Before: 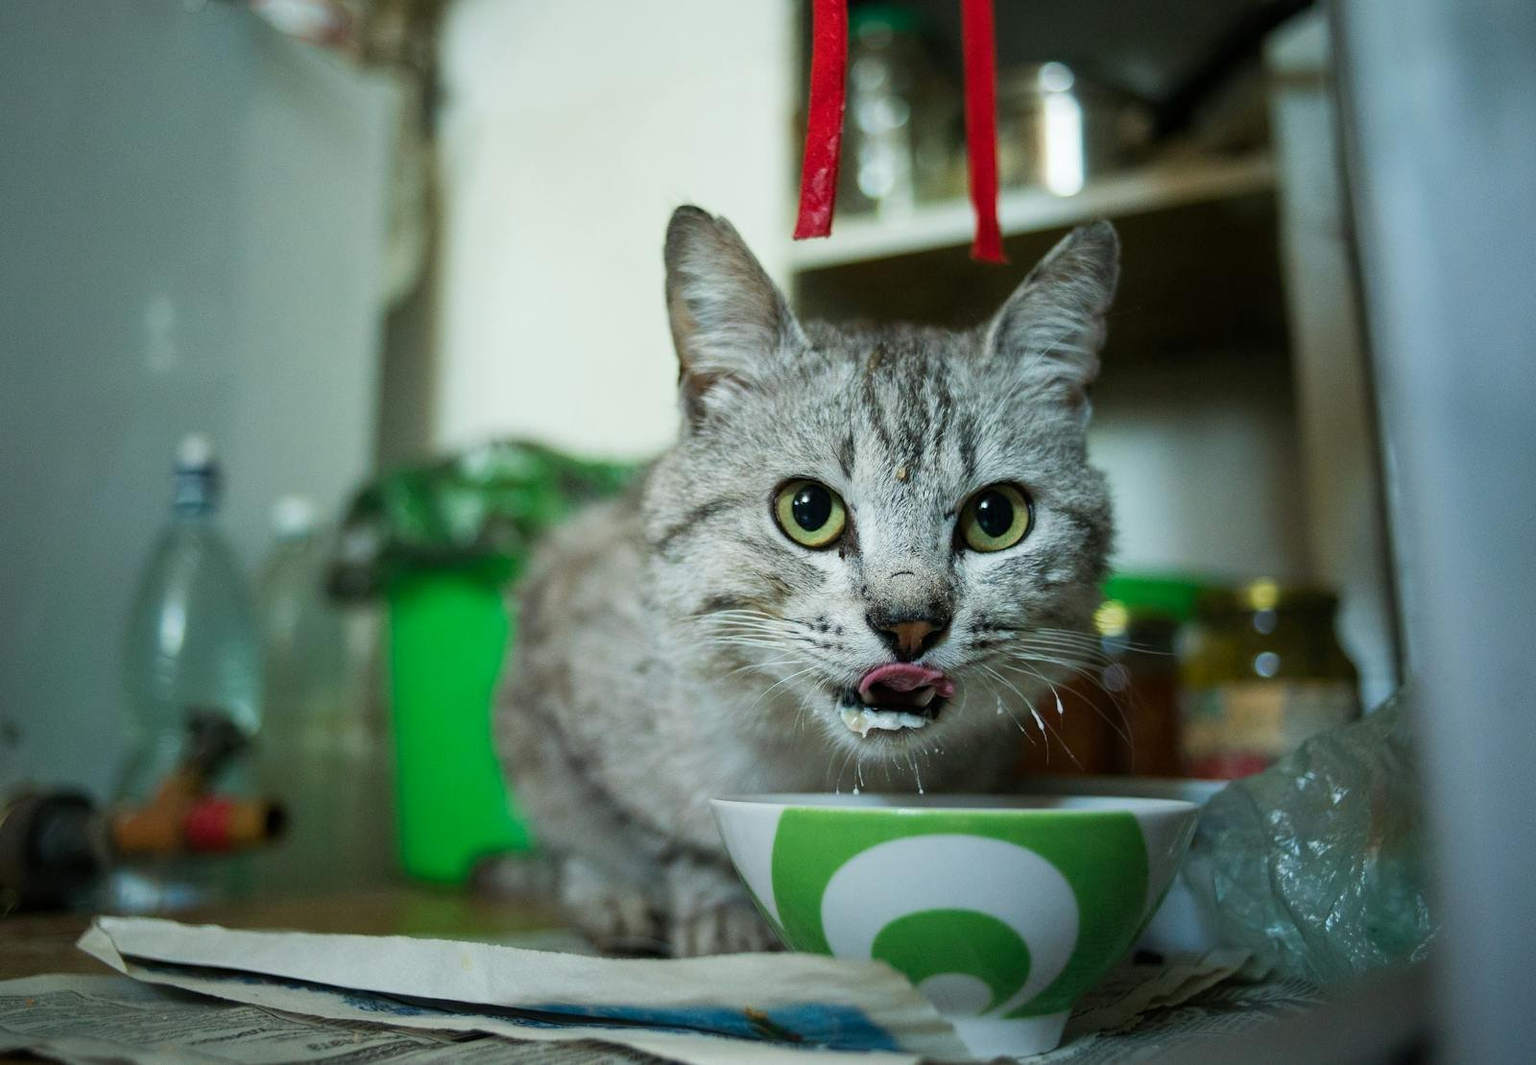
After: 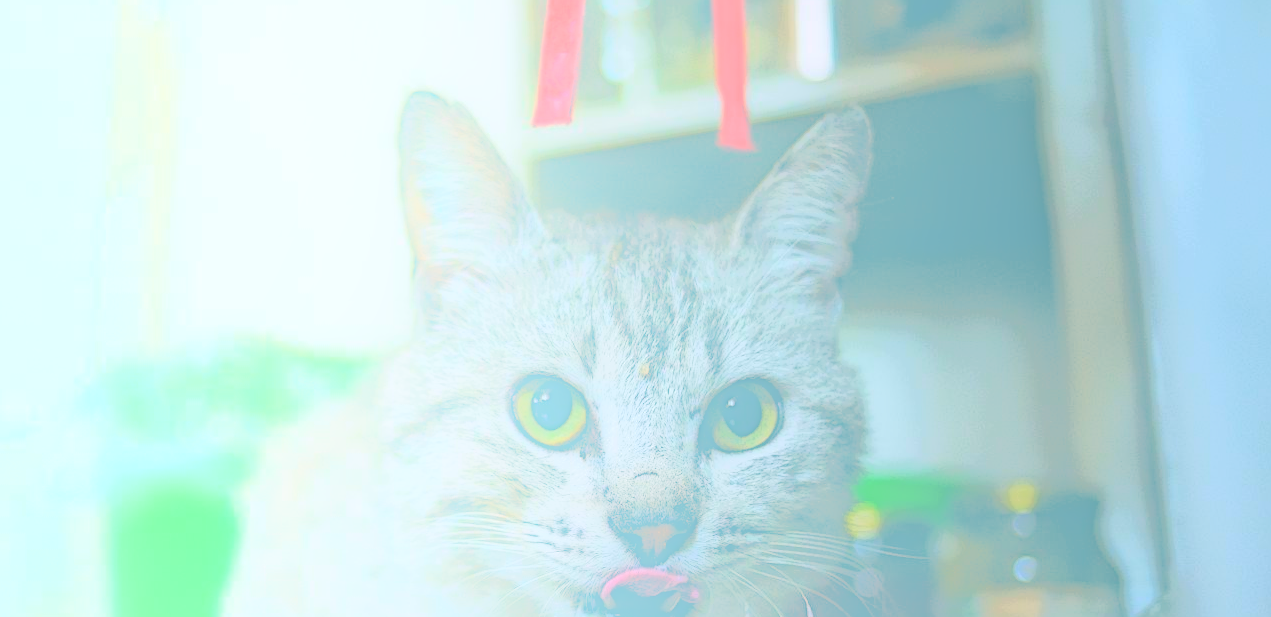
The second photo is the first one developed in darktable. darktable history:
sharpen: radius 2.167, amount 0.381, threshold 0
contrast brightness saturation: brightness 0.28
graduated density: rotation -180°, offset 27.42
bloom: size 85%, threshold 5%, strength 85%
local contrast: highlights 0%, shadows 198%, detail 164%, midtone range 0.001
color calibration: illuminant custom, x 0.348, y 0.366, temperature 4940.58 K
color balance: lift [1.016, 0.983, 1, 1.017], gamma [0.958, 1, 1, 1], gain [0.981, 1.007, 0.993, 1.002], input saturation 118.26%, contrast 13.43%, contrast fulcrum 21.62%, output saturation 82.76%
crop: left 18.38%, top 11.092%, right 2.134%, bottom 33.217%
